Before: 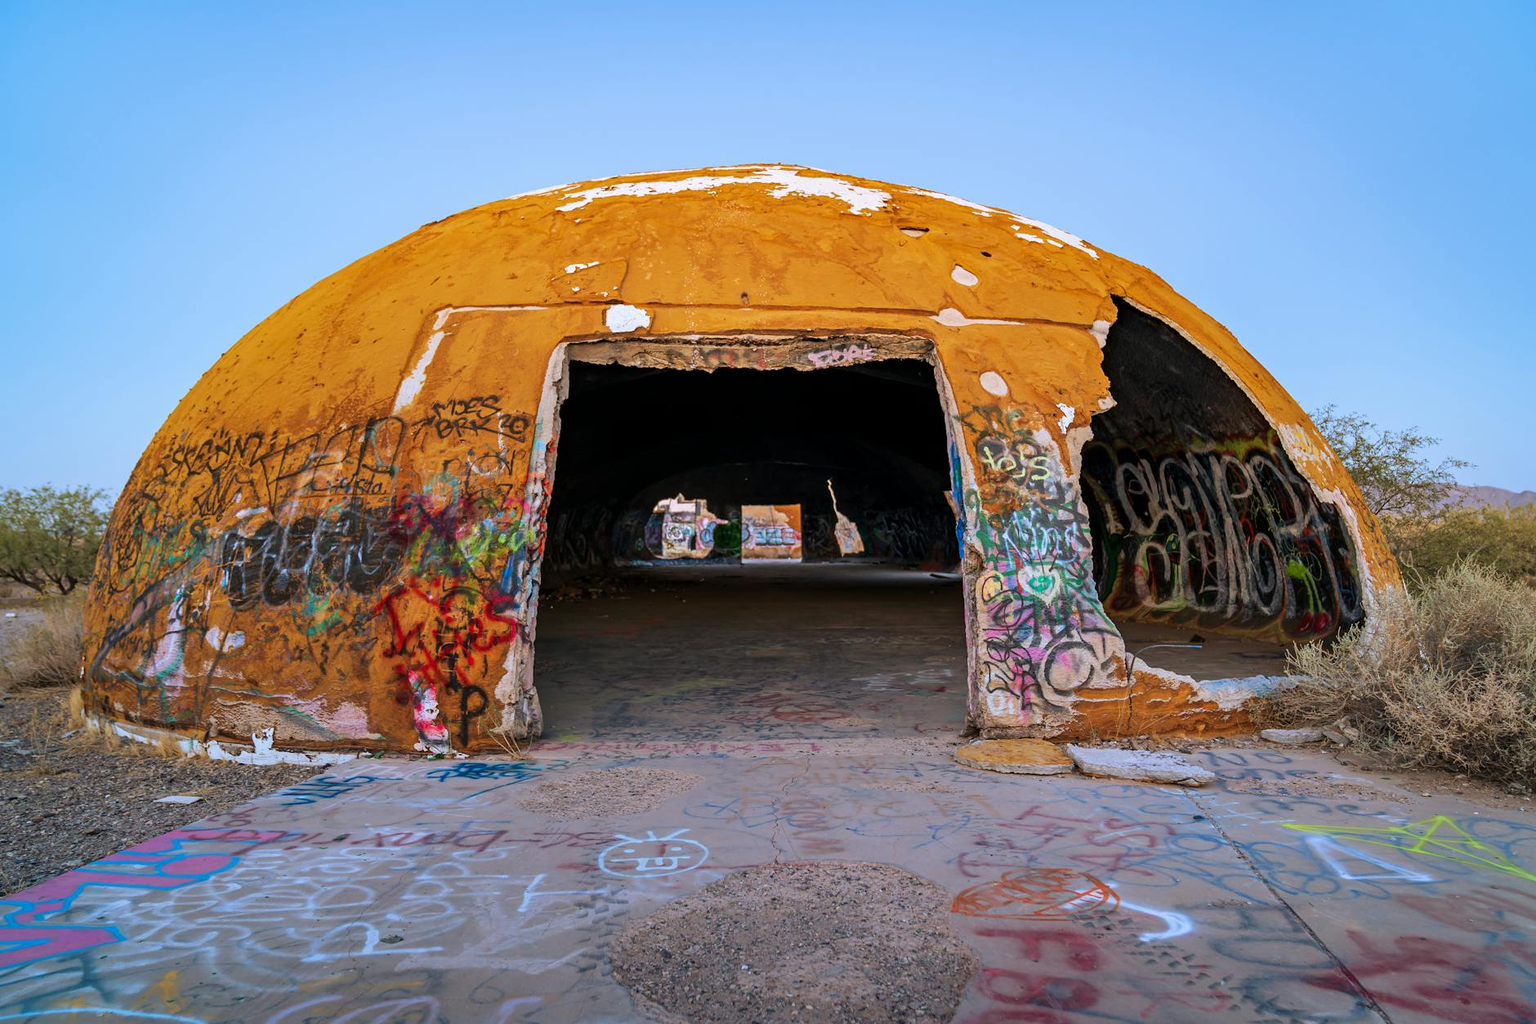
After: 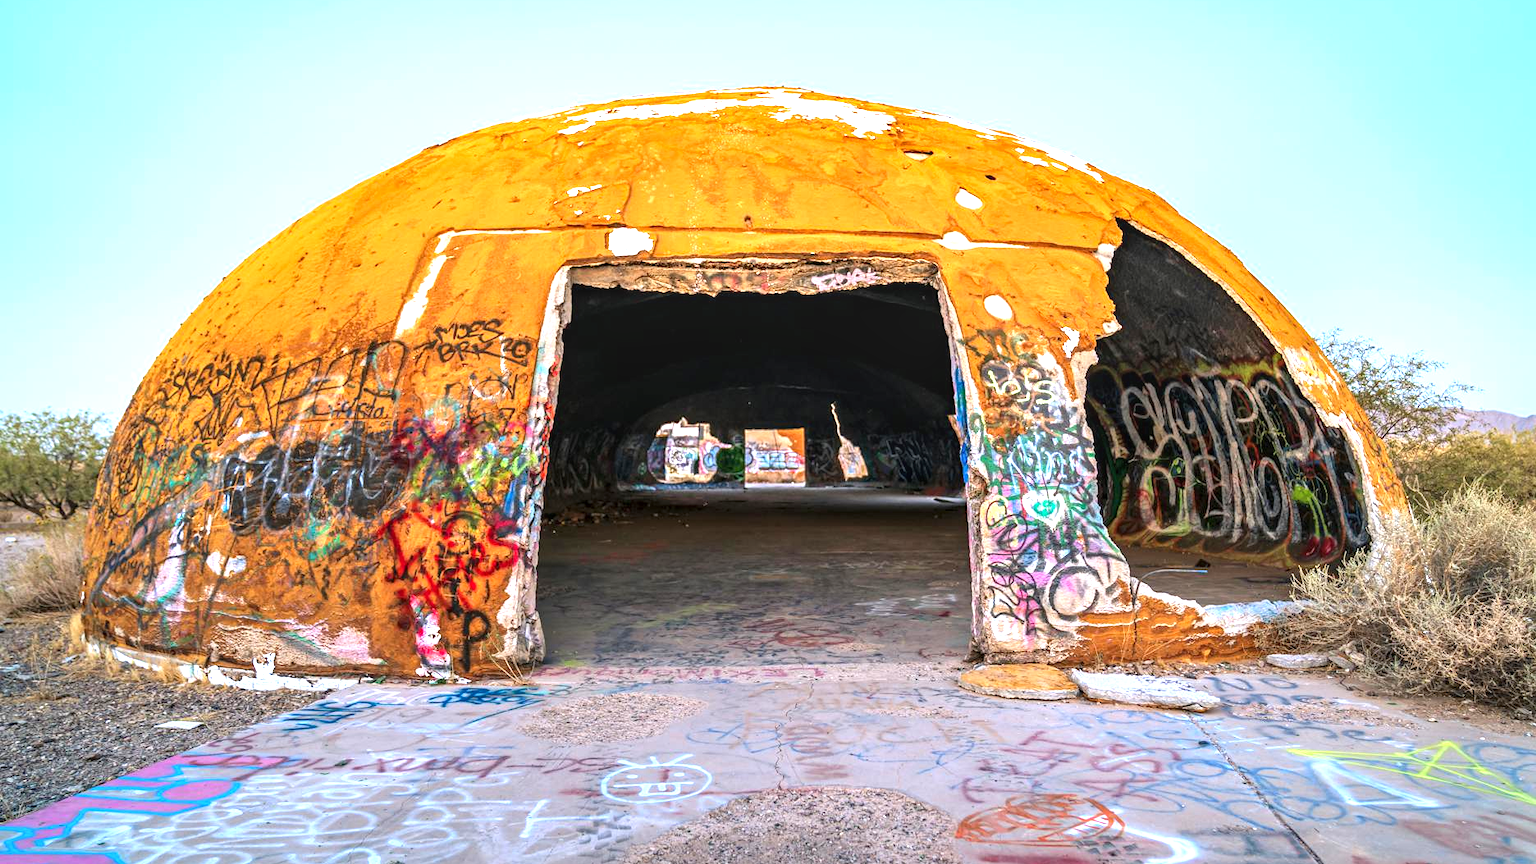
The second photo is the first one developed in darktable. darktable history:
local contrast: on, module defaults
exposure: black level correction 0, exposure 1.2 EV, compensate exposure bias true, compensate highlight preservation false
crop: top 7.625%, bottom 8.027%
